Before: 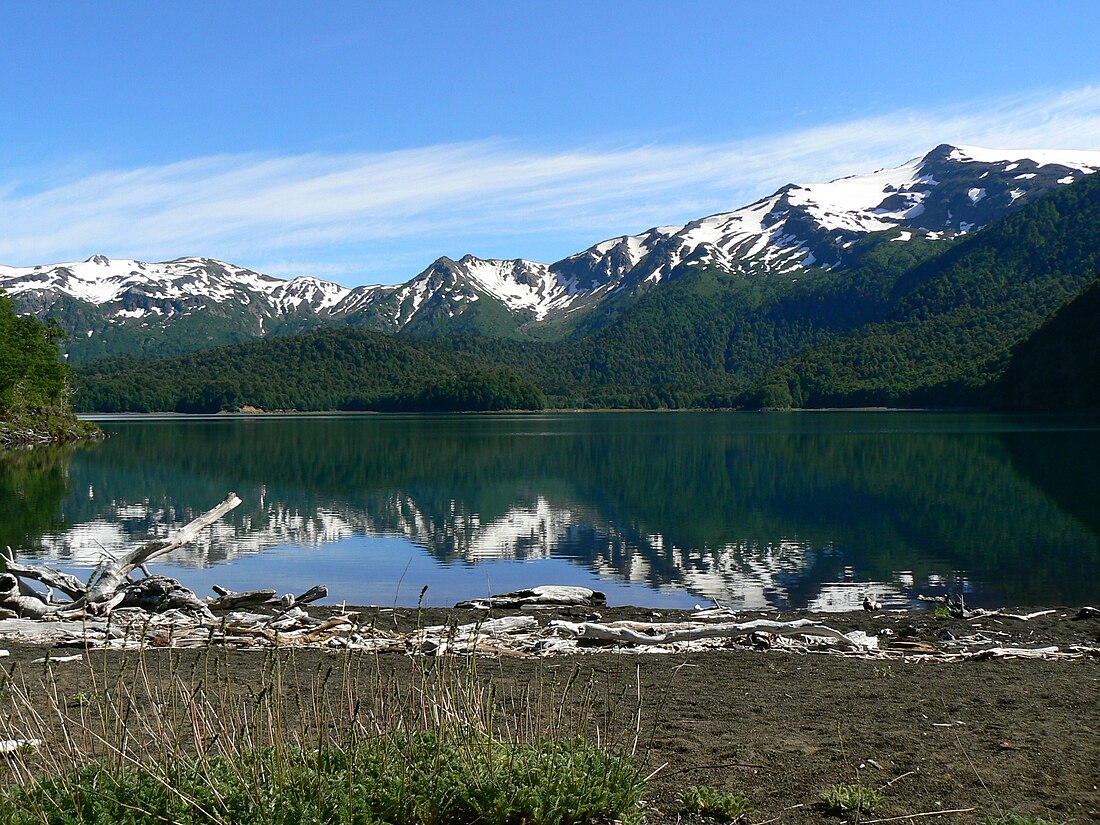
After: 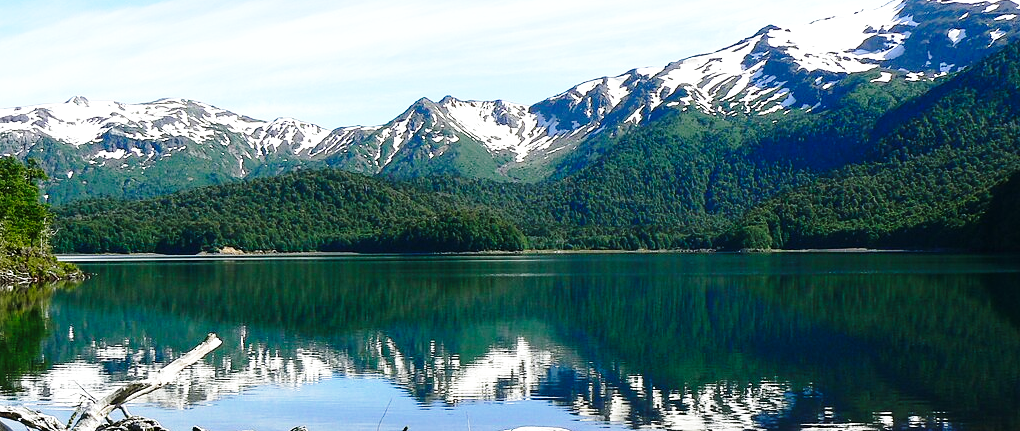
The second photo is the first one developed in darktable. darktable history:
crop: left 1.826%, top 19.354%, right 5.396%, bottom 28.355%
base curve: curves: ch0 [(0, 0) (0.028, 0.03) (0.121, 0.232) (0.46, 0.748) (0.859, 0.968) (1, 1)], preserve colors none
tone equalizer: -8 EV -0.443 EV, -7 EV -0.364 EV, -6 EV -0.305 EV, -5 EV -0.216 EV, -3 EV 0.246 EV, -2 EV 0.305 EV, -1 EV 0.374 EV, +0 EV 0.432 EV, smoothing diameter 24.94%, edges refinement/feathering 11.24, preserve details guided filter
